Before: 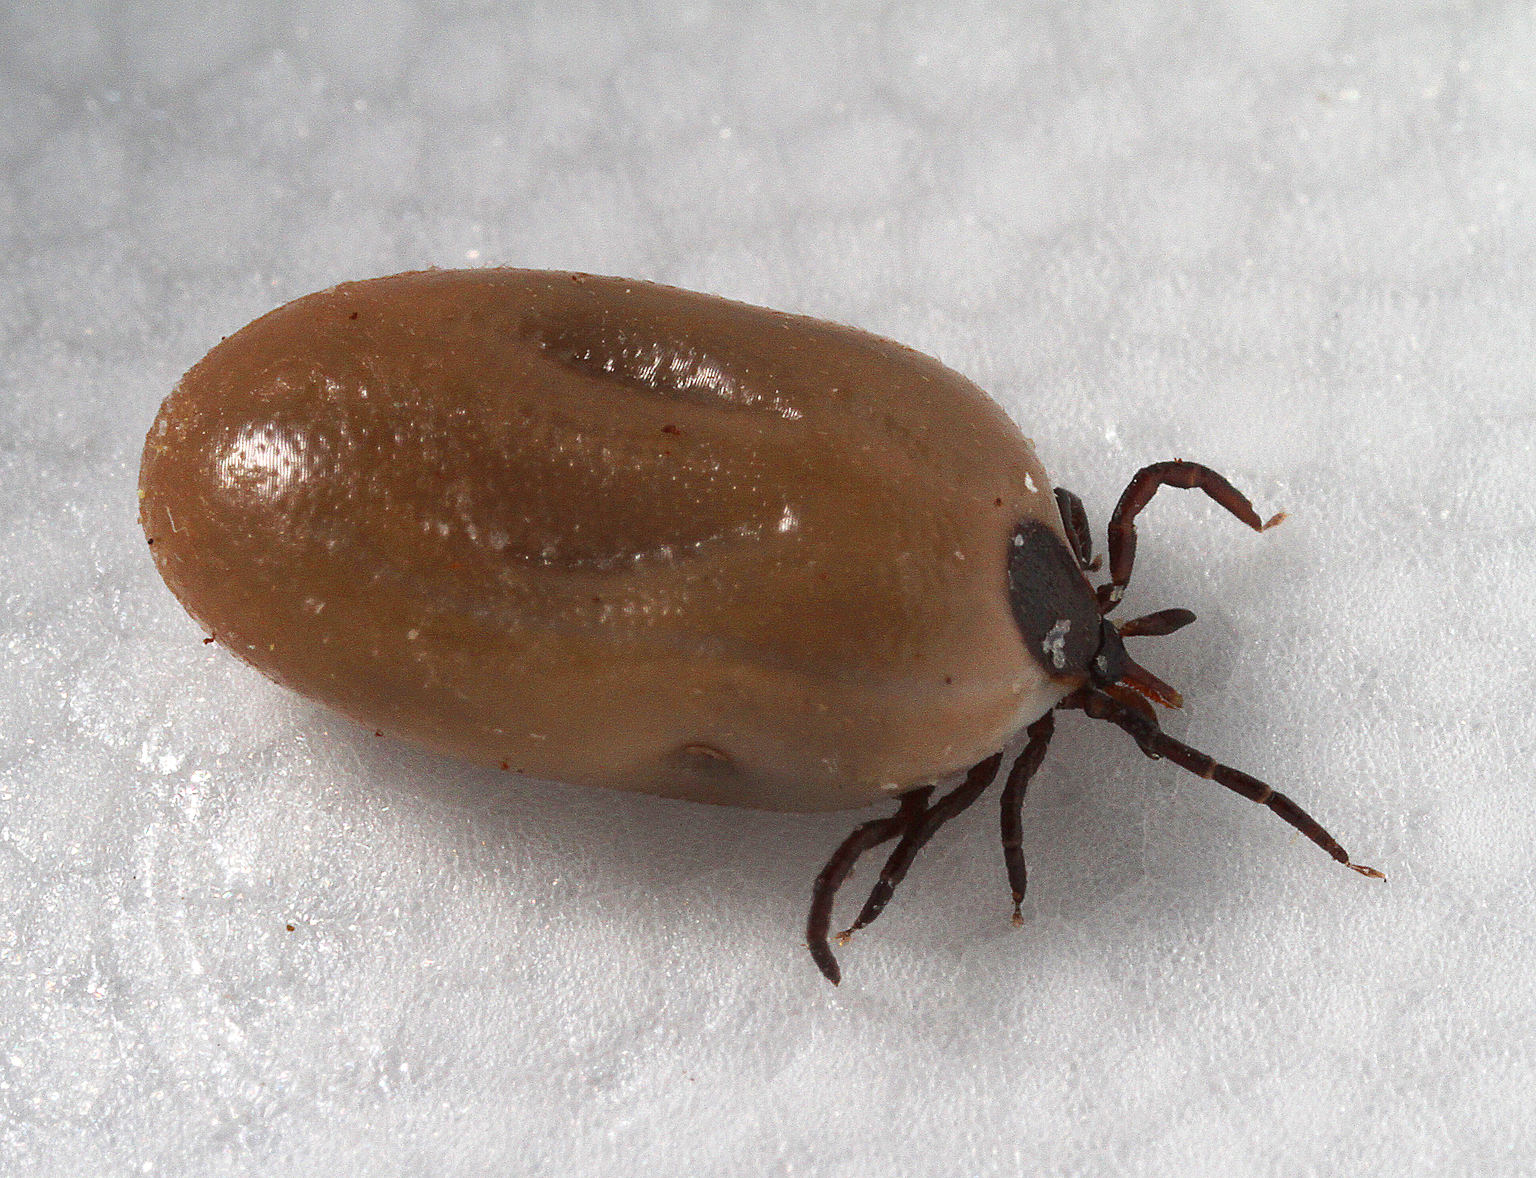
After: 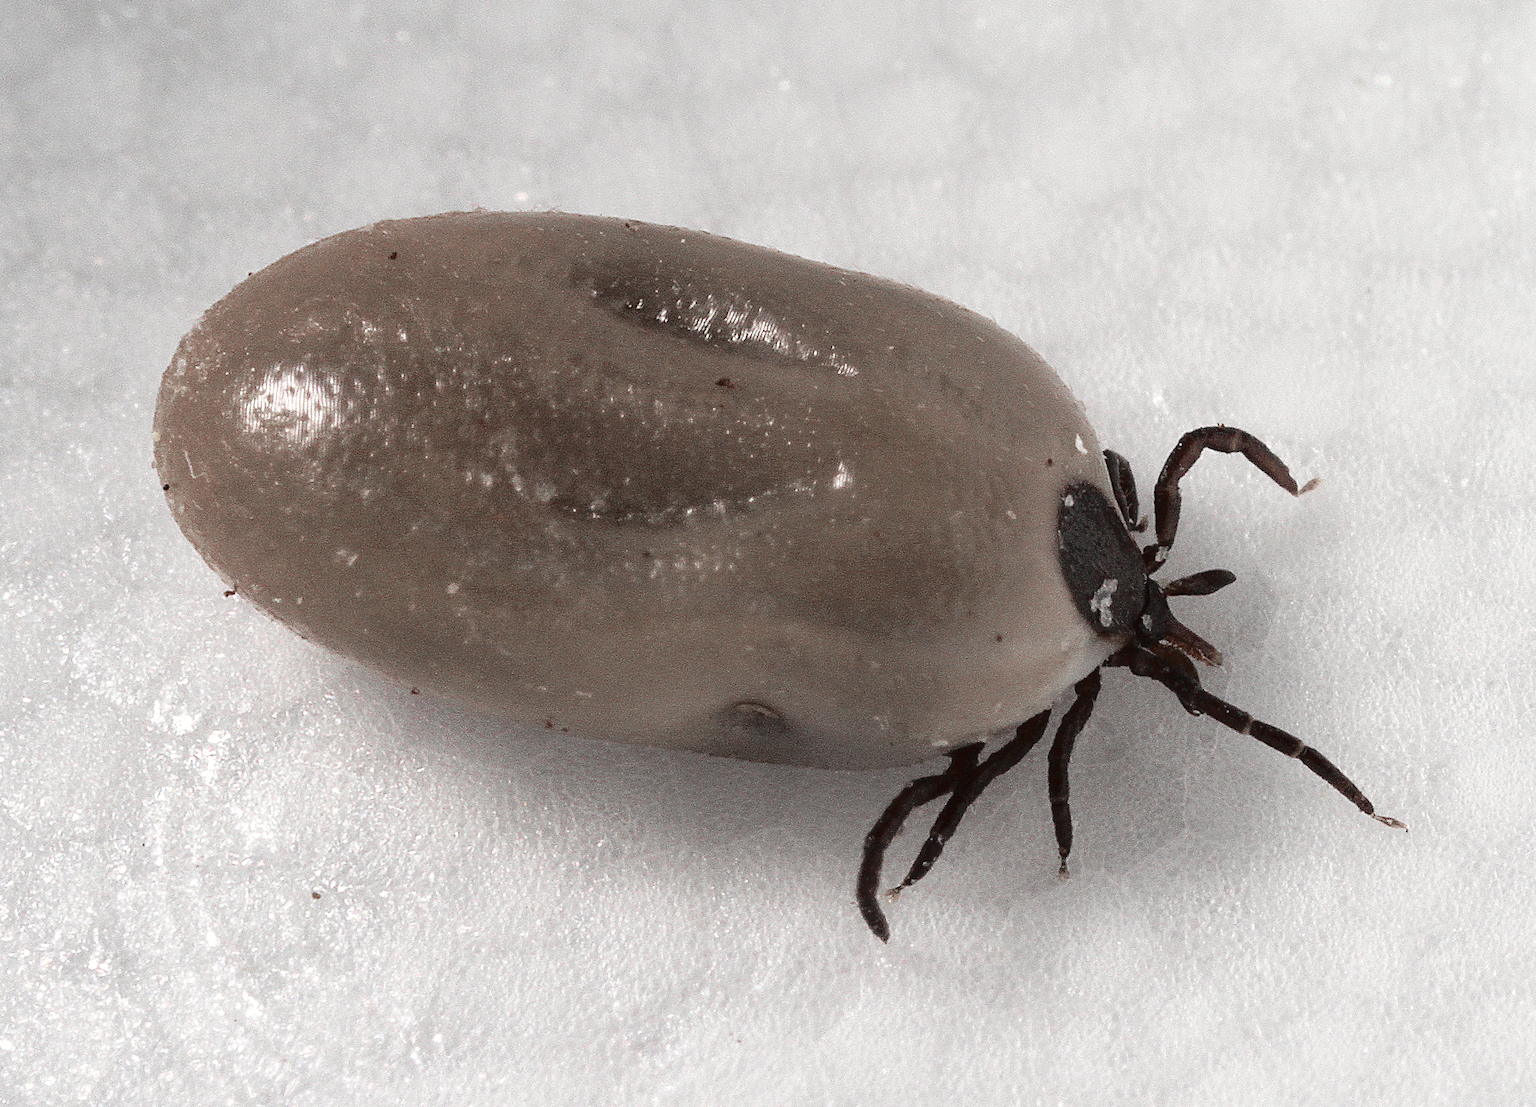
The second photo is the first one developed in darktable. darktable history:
rotate and perspective: rotation 0.679°, lens shift (horizontal) 0.136, crop left 0.009, crop right 0.991, crop top 0.078, crop bottom 0.95
tone curve: curves: ch0 [(0, 0.01) (0.058, 0.039) (0.159, 0.117) (0.282, 0.327) (0.45, 0.534) (0.676, 0.751) (0.89, 0.919) (1, 1)]; ch1 [(0, 0) (0.094, 0.081) (0.285, 0.299) (0.385, 0.403) (0.447, 0.455) (0.495, 0.496) (0.544, 0.552) (0.589, 0.612) (0.722, 0.728) (1, 1)]; ch2 [(0, 0) (0.257, 0.217) (0.43, 0.421) (0.498, 0.507) (0.531, 0.544) (0.56, 0.579) (0.625, 0.642) (1, 1)], color space Lab, independent channels, preserve colors none
color zones: curves: ch1 [(0, 0.34) (0.143, 0.164) (0.286, 0.152) (0.429, 0.176) (0.571, 0.173) (0.714, 0.188) (0.857, 0.199) (1, 0.34)]
